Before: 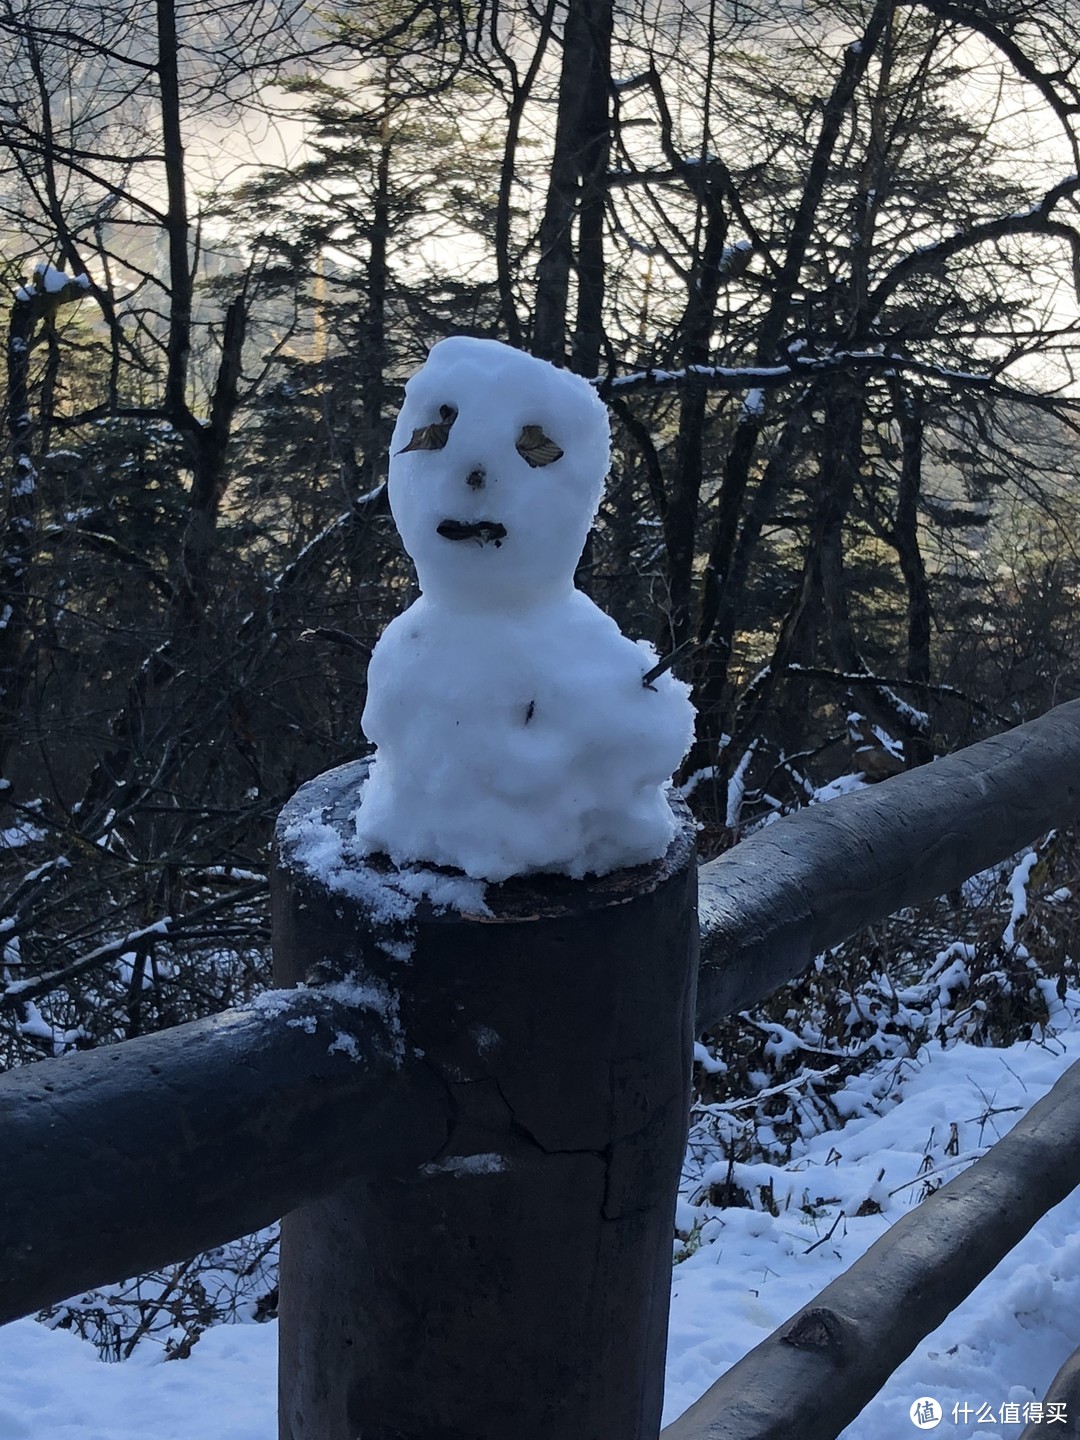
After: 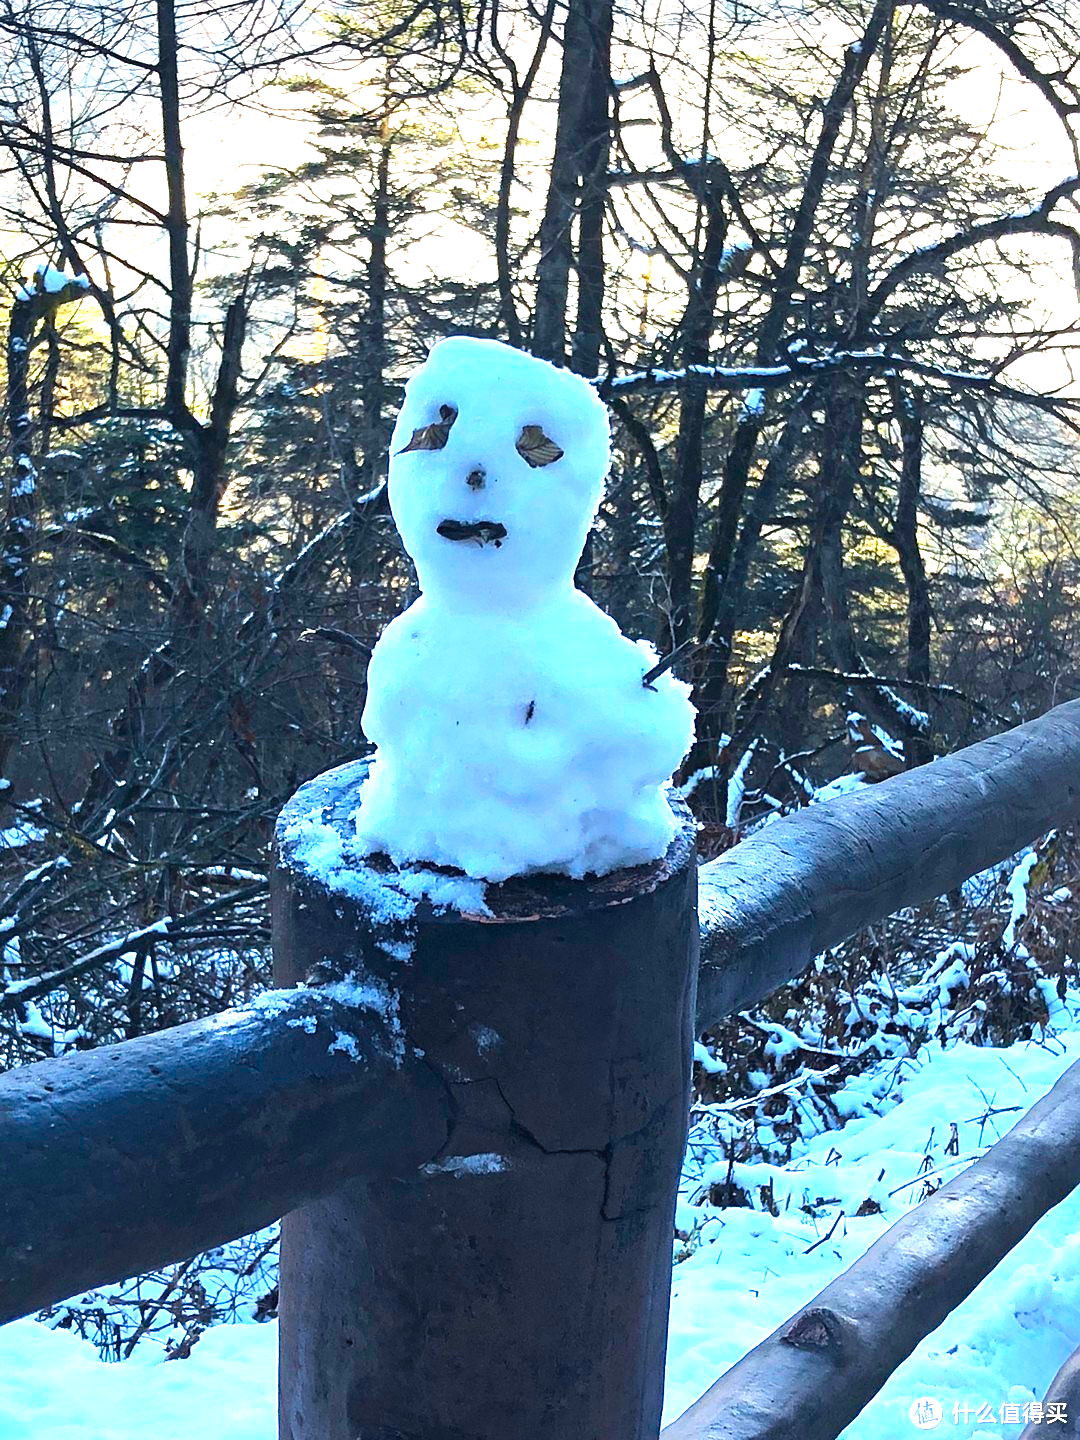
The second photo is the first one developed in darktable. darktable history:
exposure: black level correction 0.001, exposure 1.734 EV, compensate exposure bias true, compensate highlight preservation false
sharpen: amount 0.202
color balance rgb: highlights gain › luminance 18.037%, global offset › luminance 0.489%, global offset › hue 169.96°, perceptual saturation grading › global saturation 35.842%, global vibrance 20%
